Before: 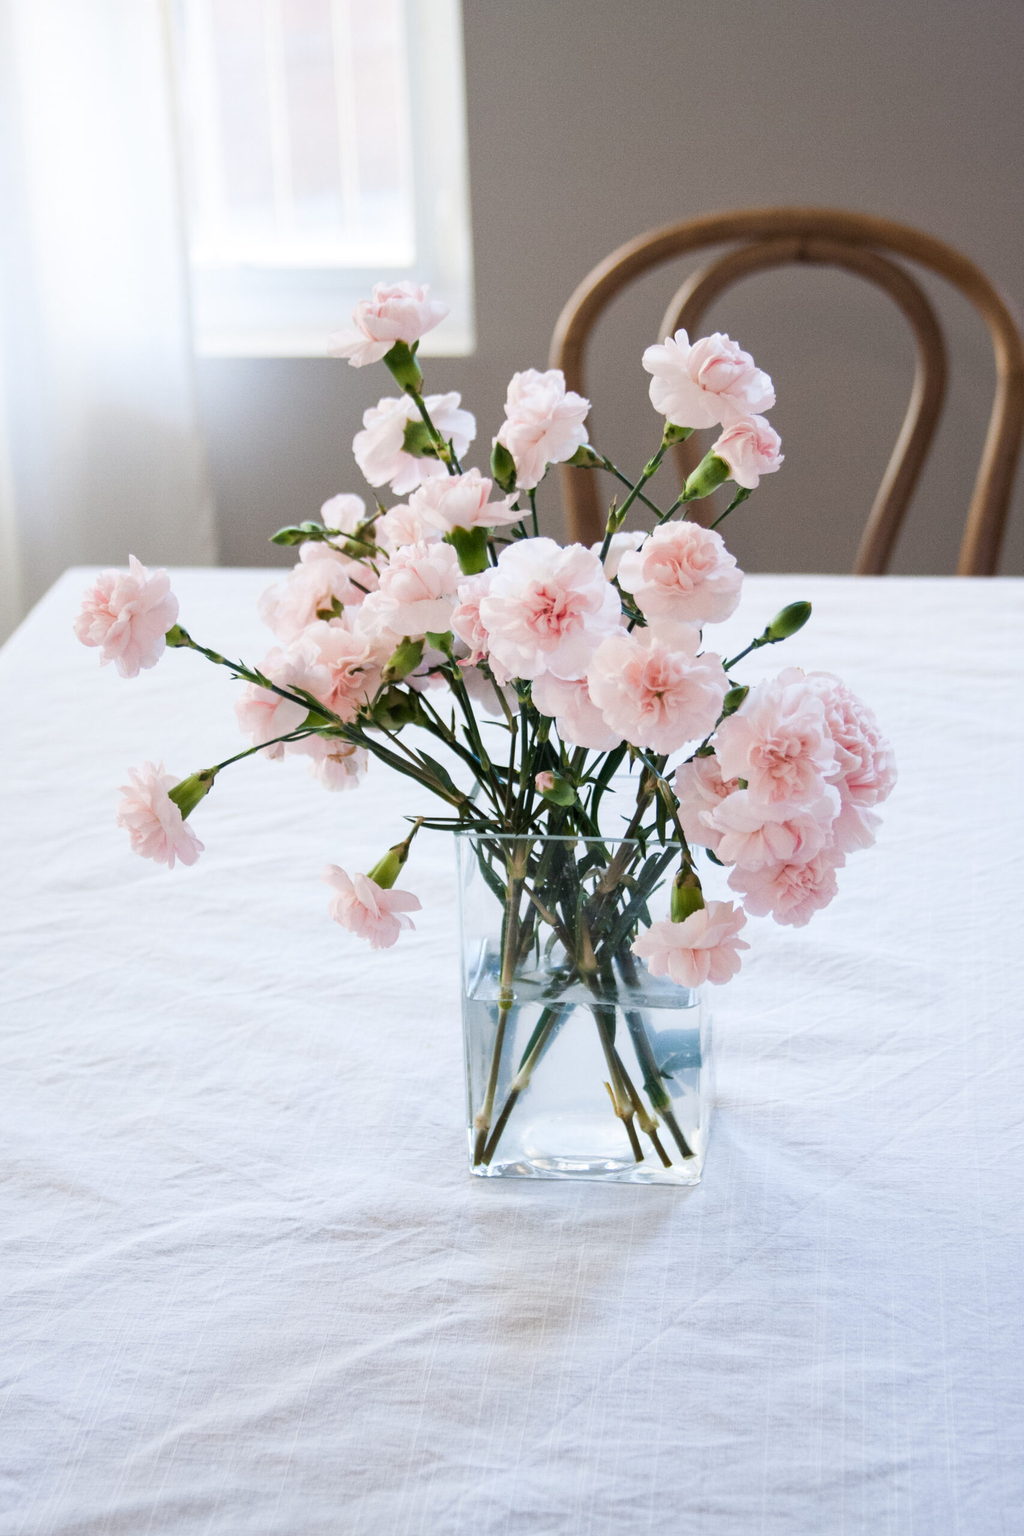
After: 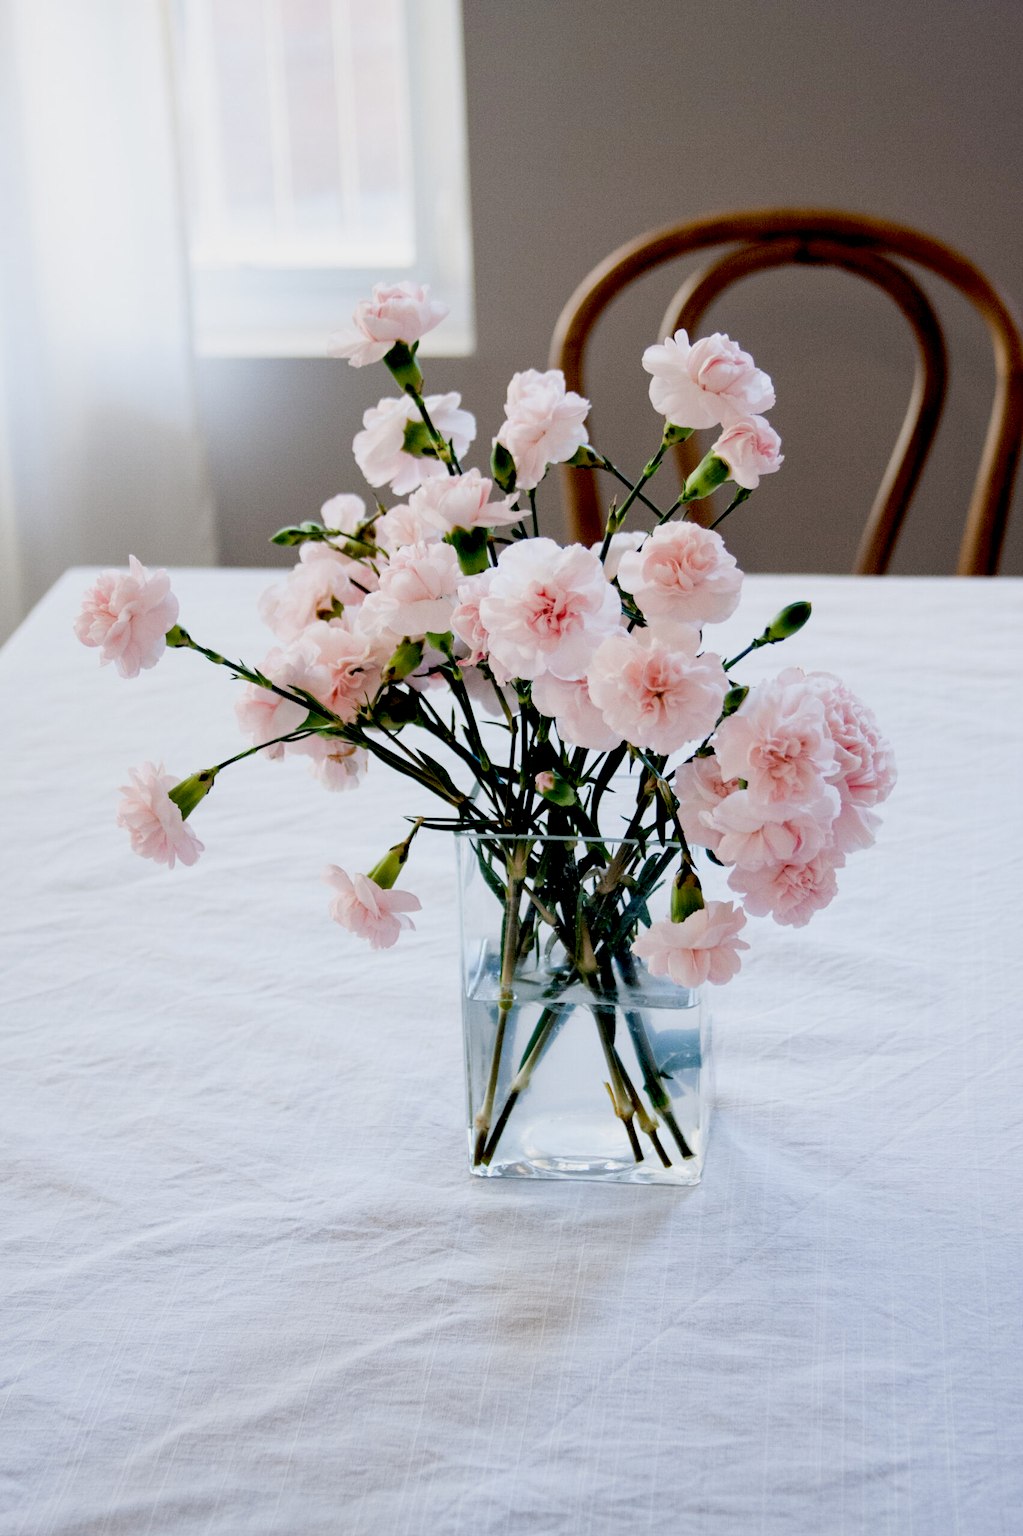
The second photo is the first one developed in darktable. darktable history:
exposure: black level correction 0.045, exposure -0.233 EV, compensate highlight preservation false
